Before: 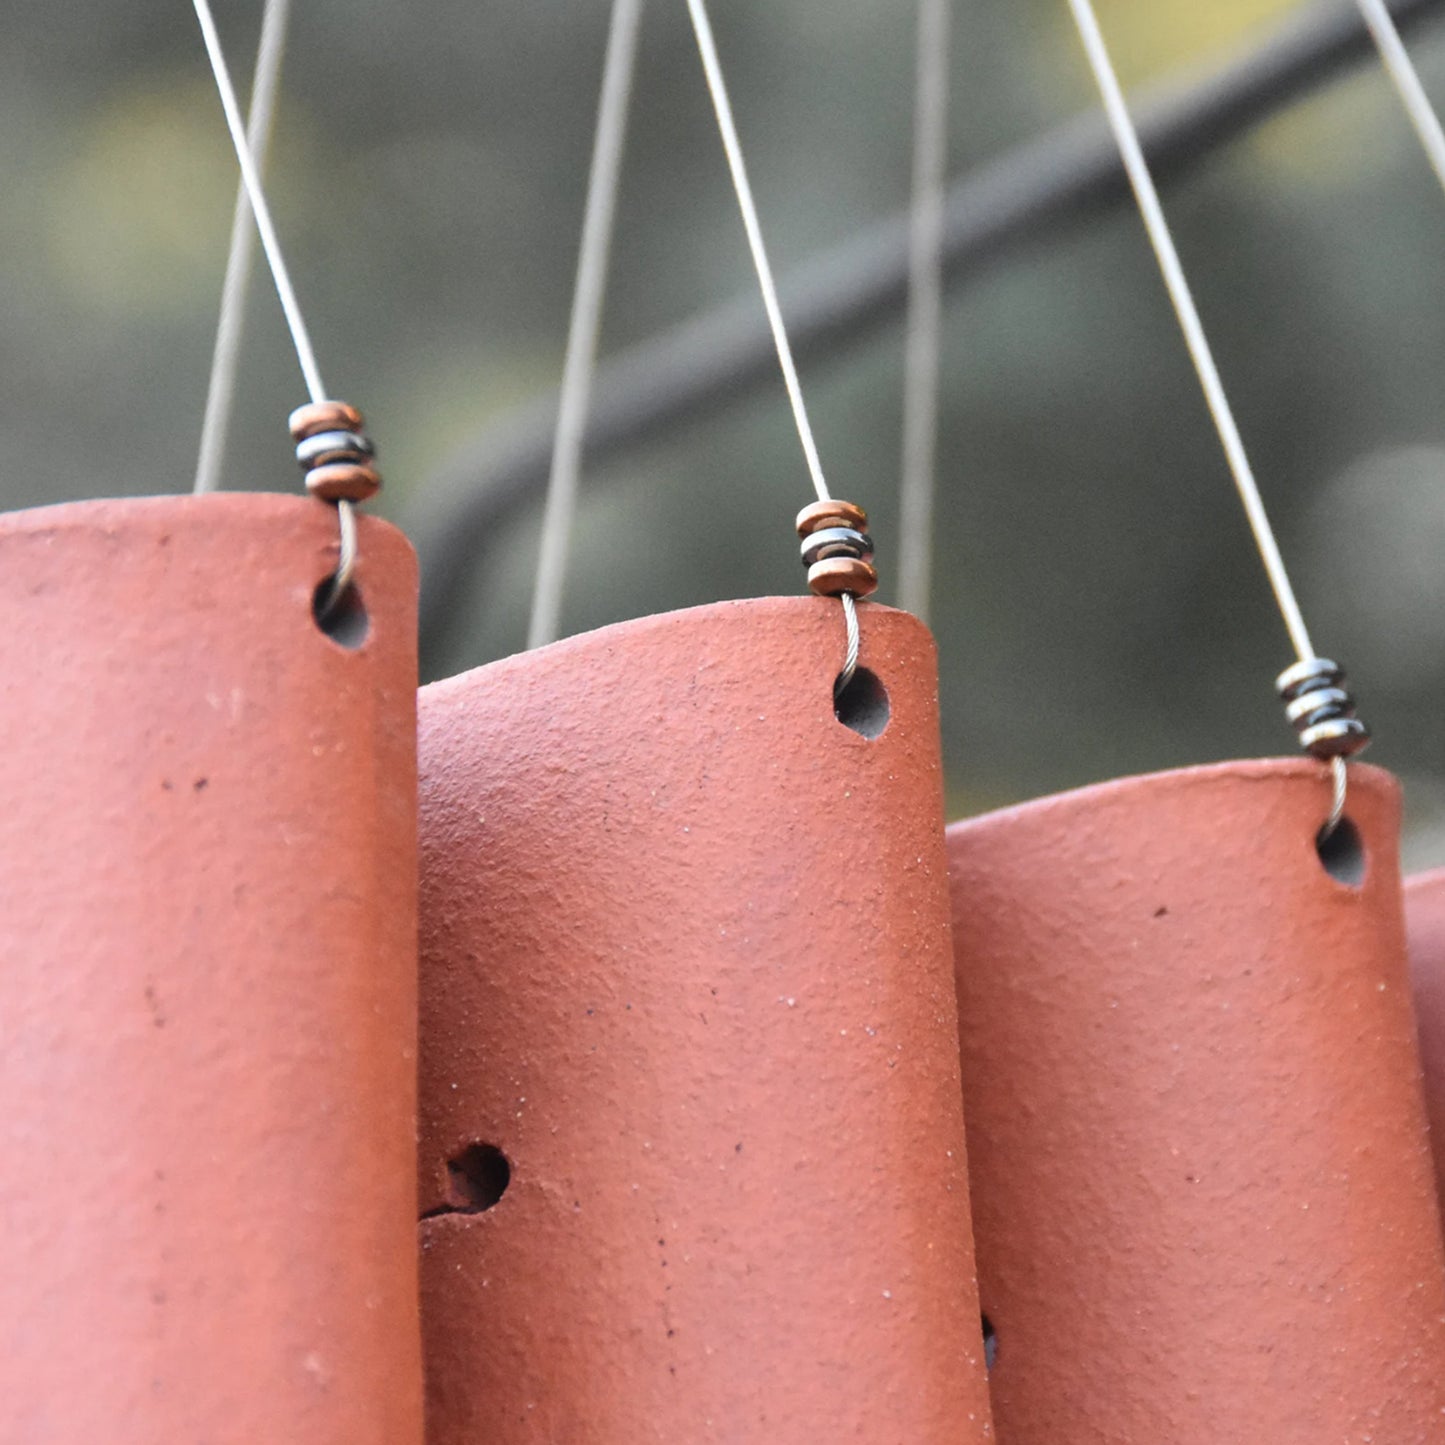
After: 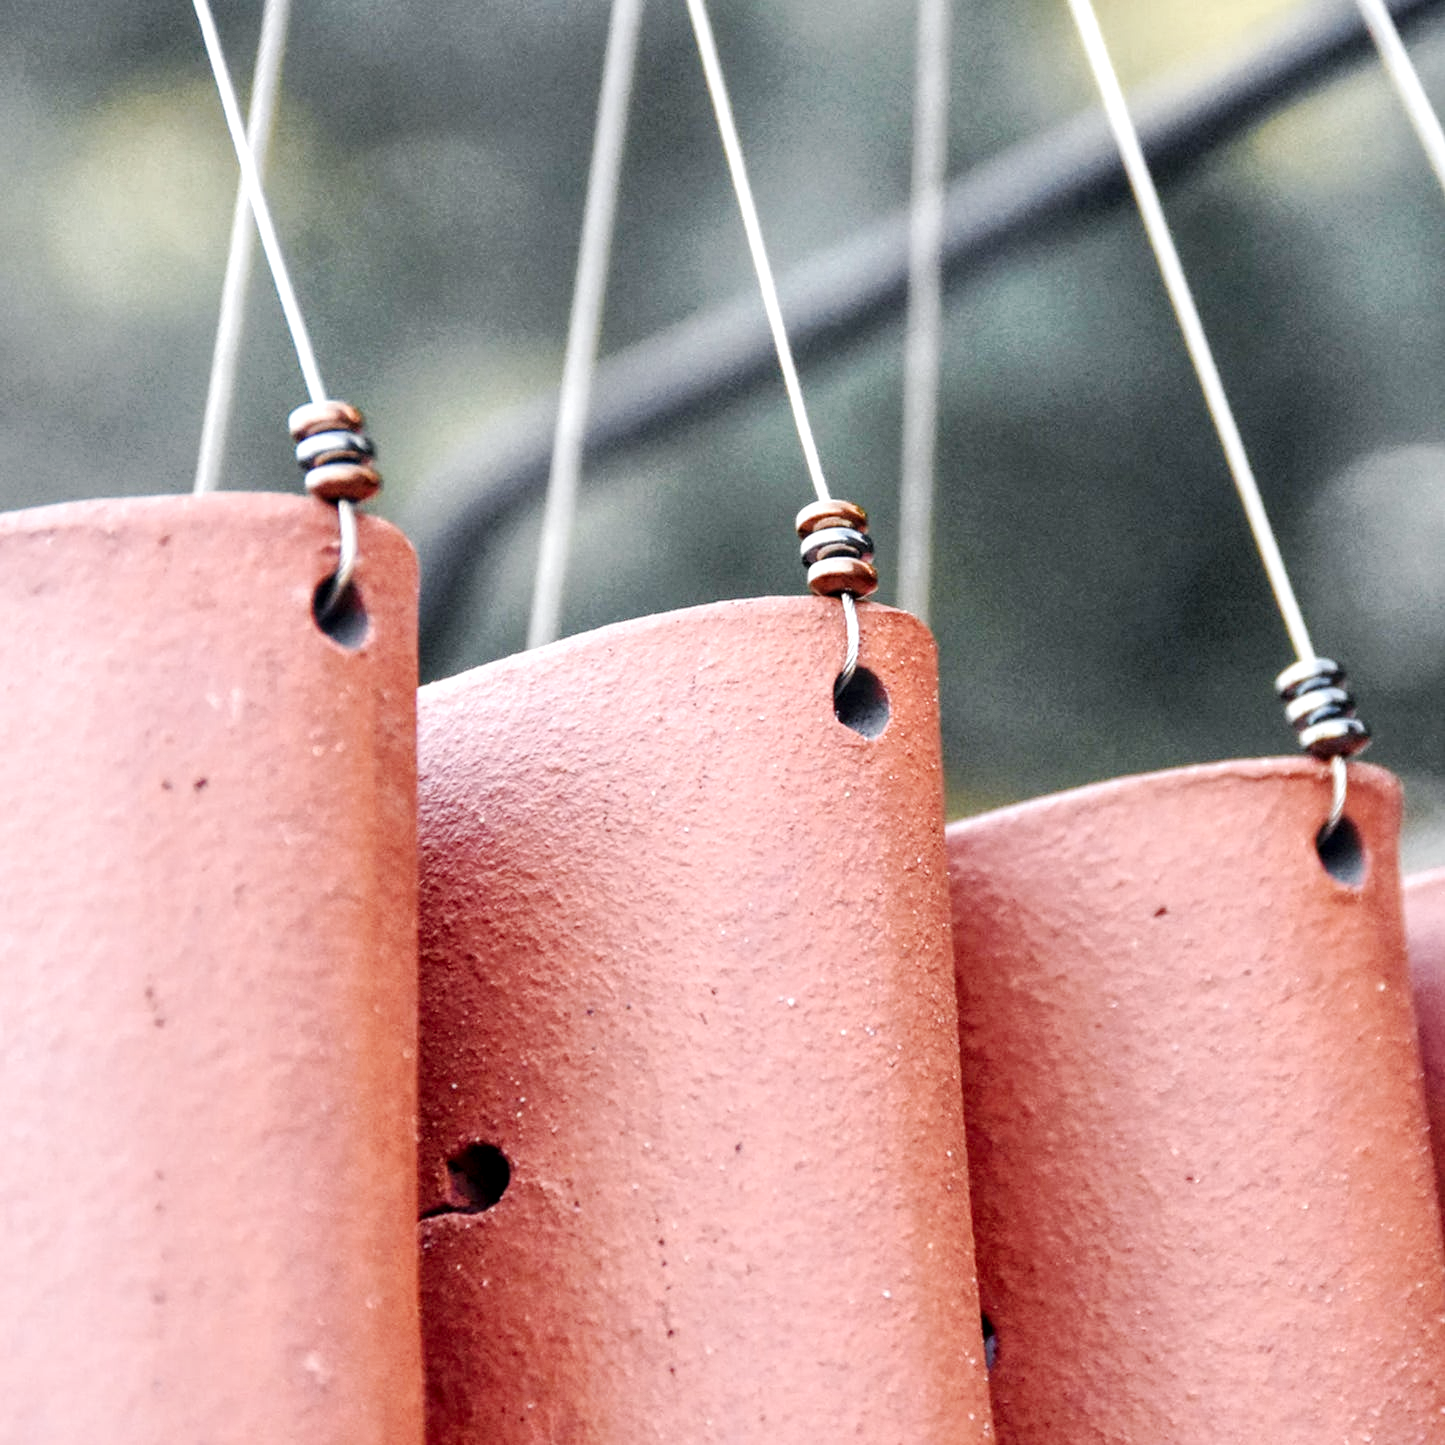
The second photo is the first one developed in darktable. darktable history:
local contrast: highlights 106%, shadows 100%, detail 199%, midtone range 0.2
base curve: curves: ch0 [(0, 0) (0.032, 0.025) (0.121, 0.166) (0.206, 0.329) (0.605, 0.79) (1, 1)], preserve colors none
color balance rgb: power › chroma 0.987%, power › hue 252.58°, perceptual saturation grading › global saturation 0.022%, perceptual saturation grading › highlights -30.721%, perceptual saturation grading › shadows 19.274%
